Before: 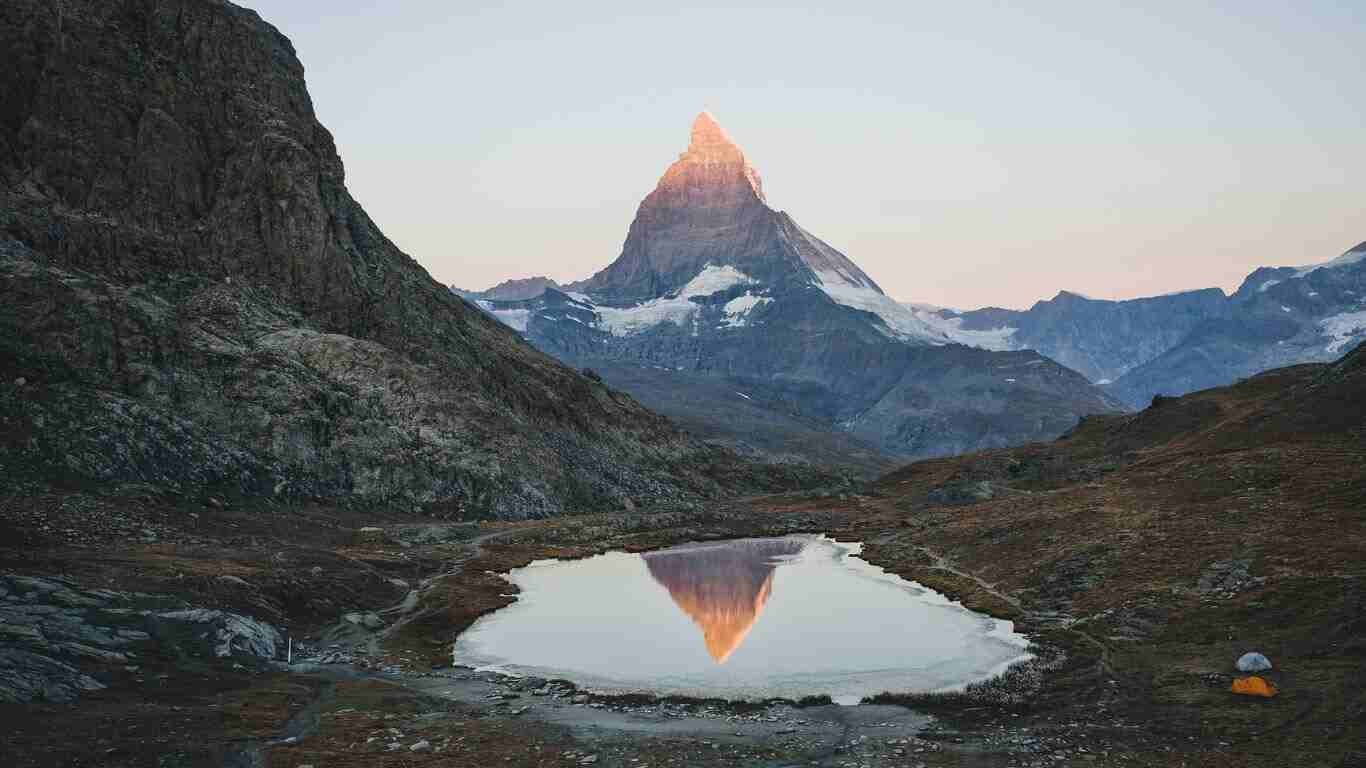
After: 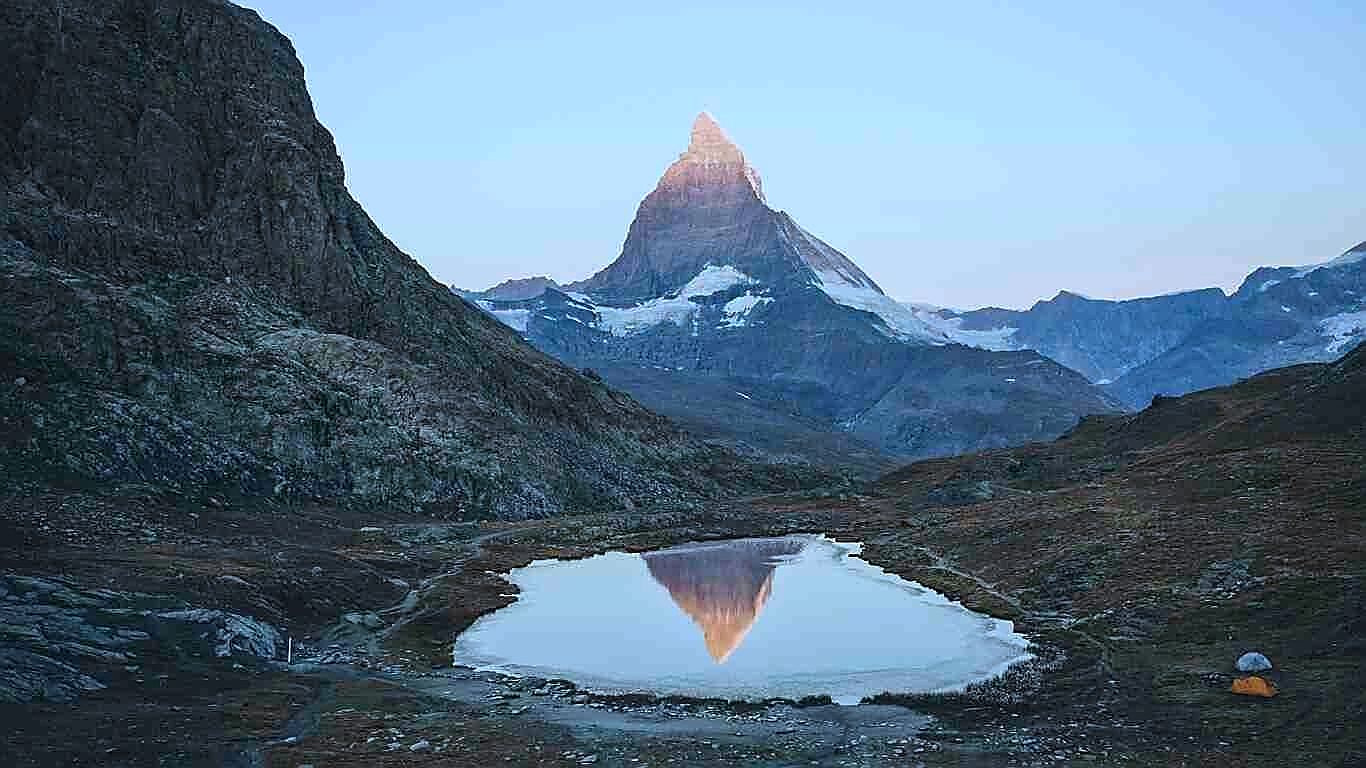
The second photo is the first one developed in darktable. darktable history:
sharpen: radius 1.359, amount 1.258, threshold 0.677
color calibration: x 0.397, y 0.386, temperature 3647.97 K
contrast brightness saturation: saturation -0.085
